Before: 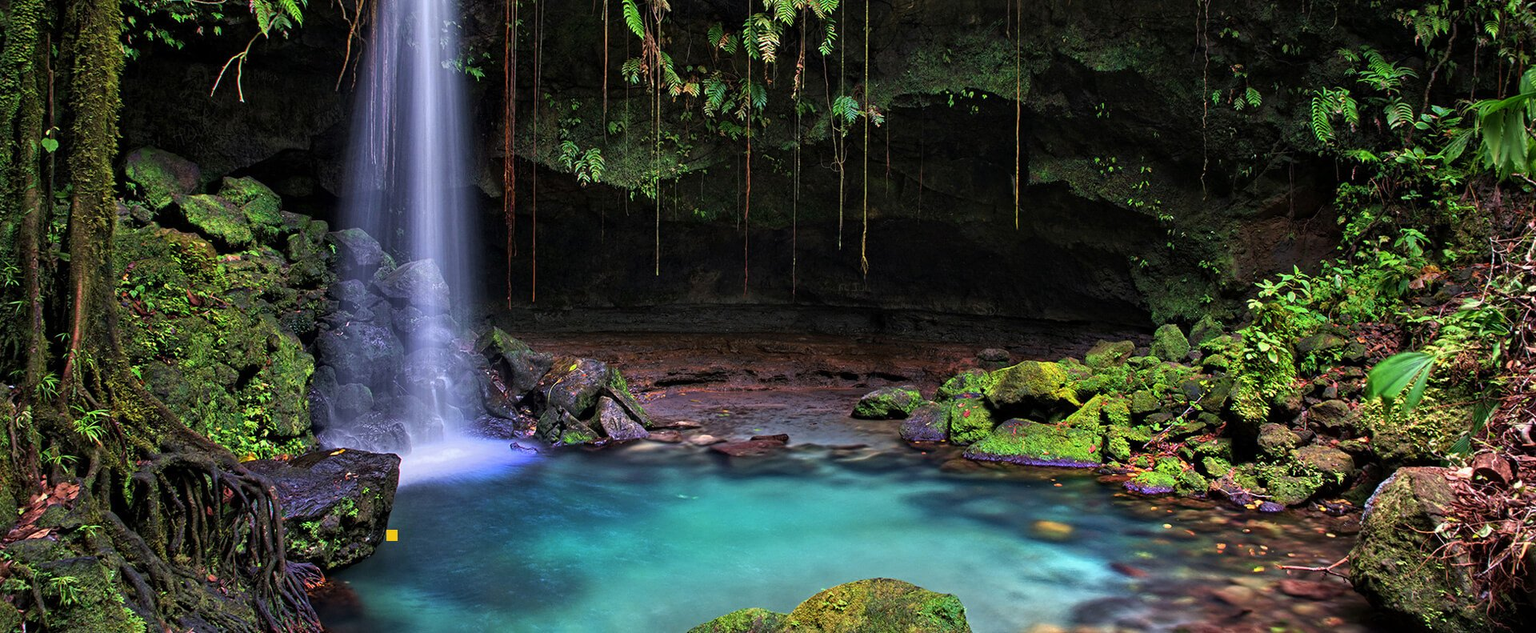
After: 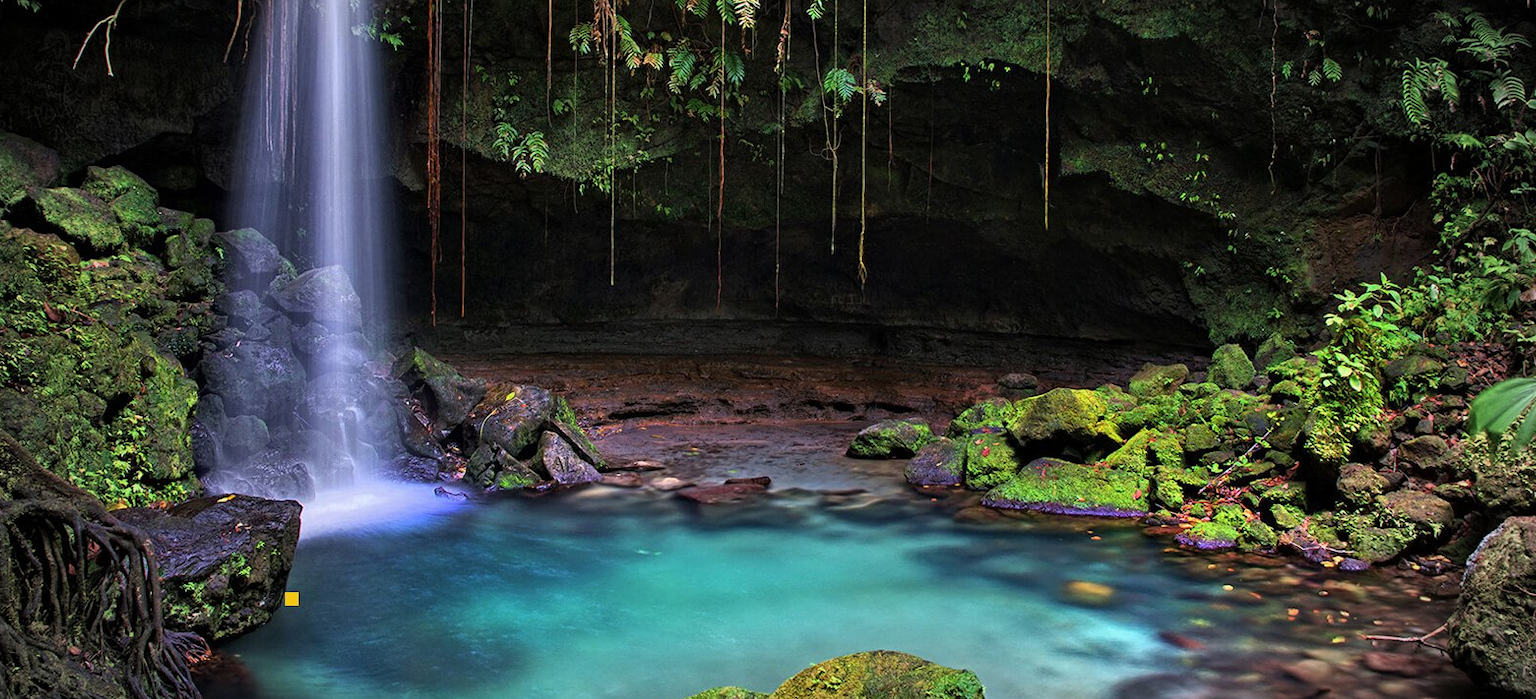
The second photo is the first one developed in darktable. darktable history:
vignetting: fall-off start 79.43%, saturation -0.649, width/height ratio 1.327, unbound false
crop: left 9.807%, top 6.259%, right 7.334%, bottom 2.177%
